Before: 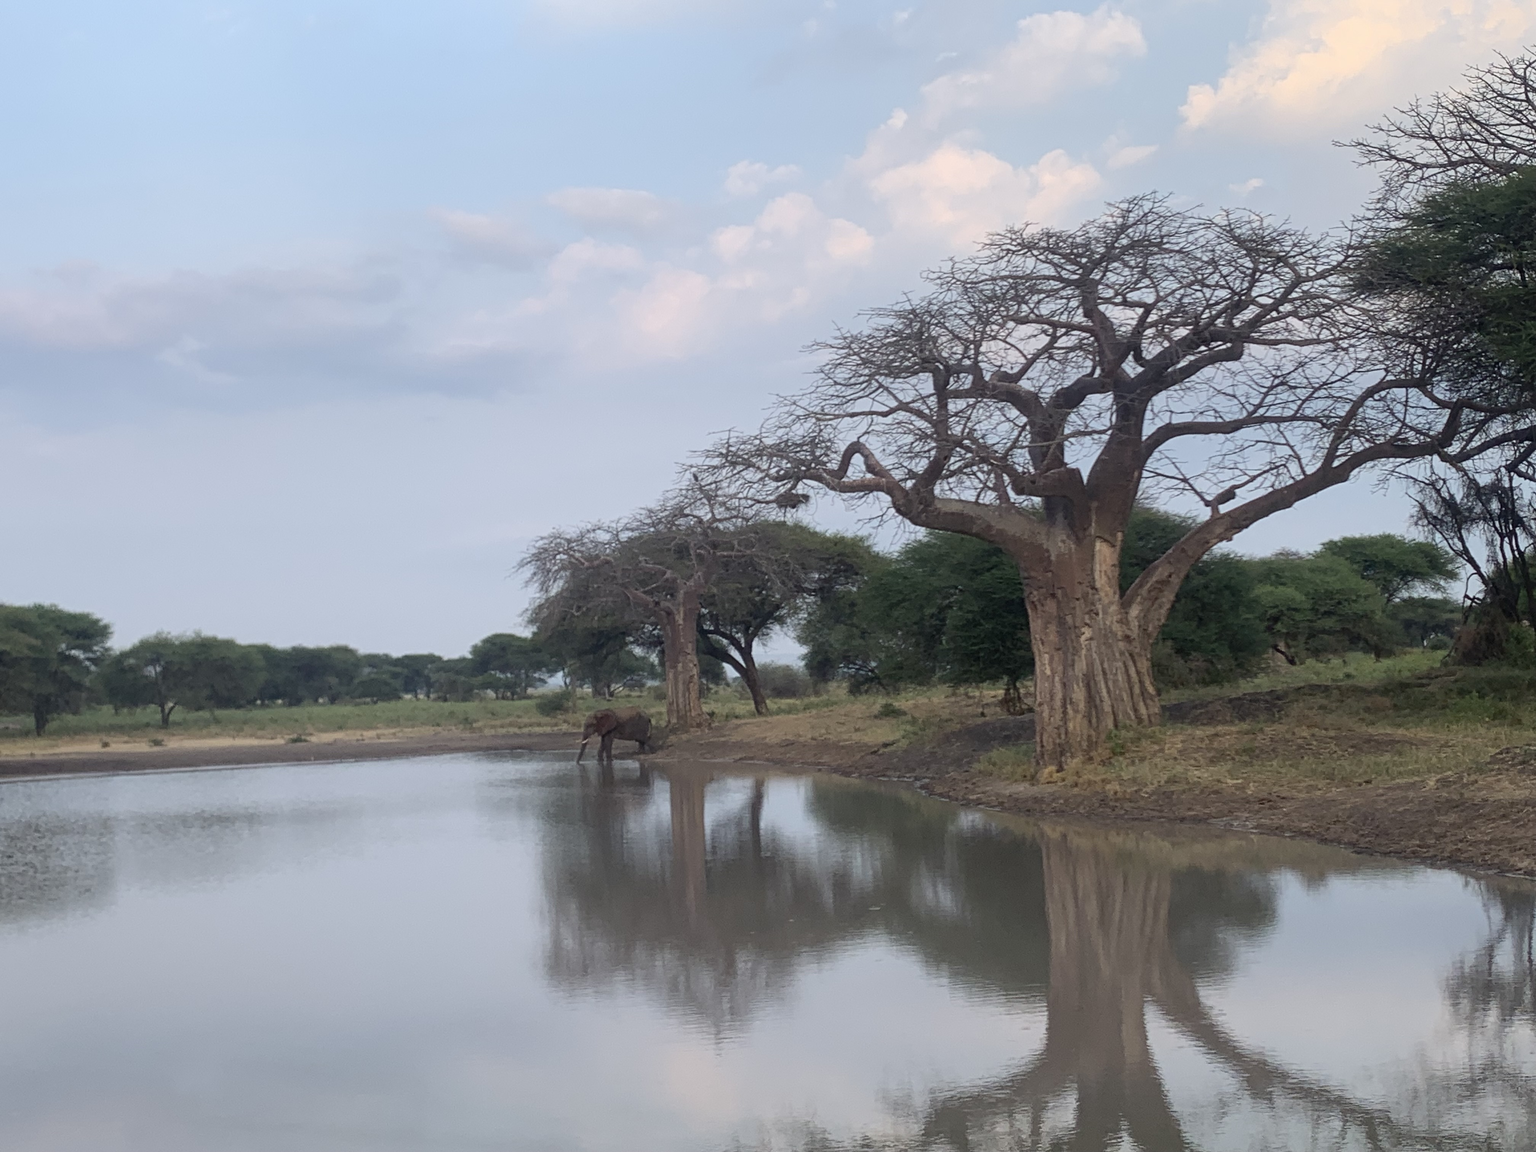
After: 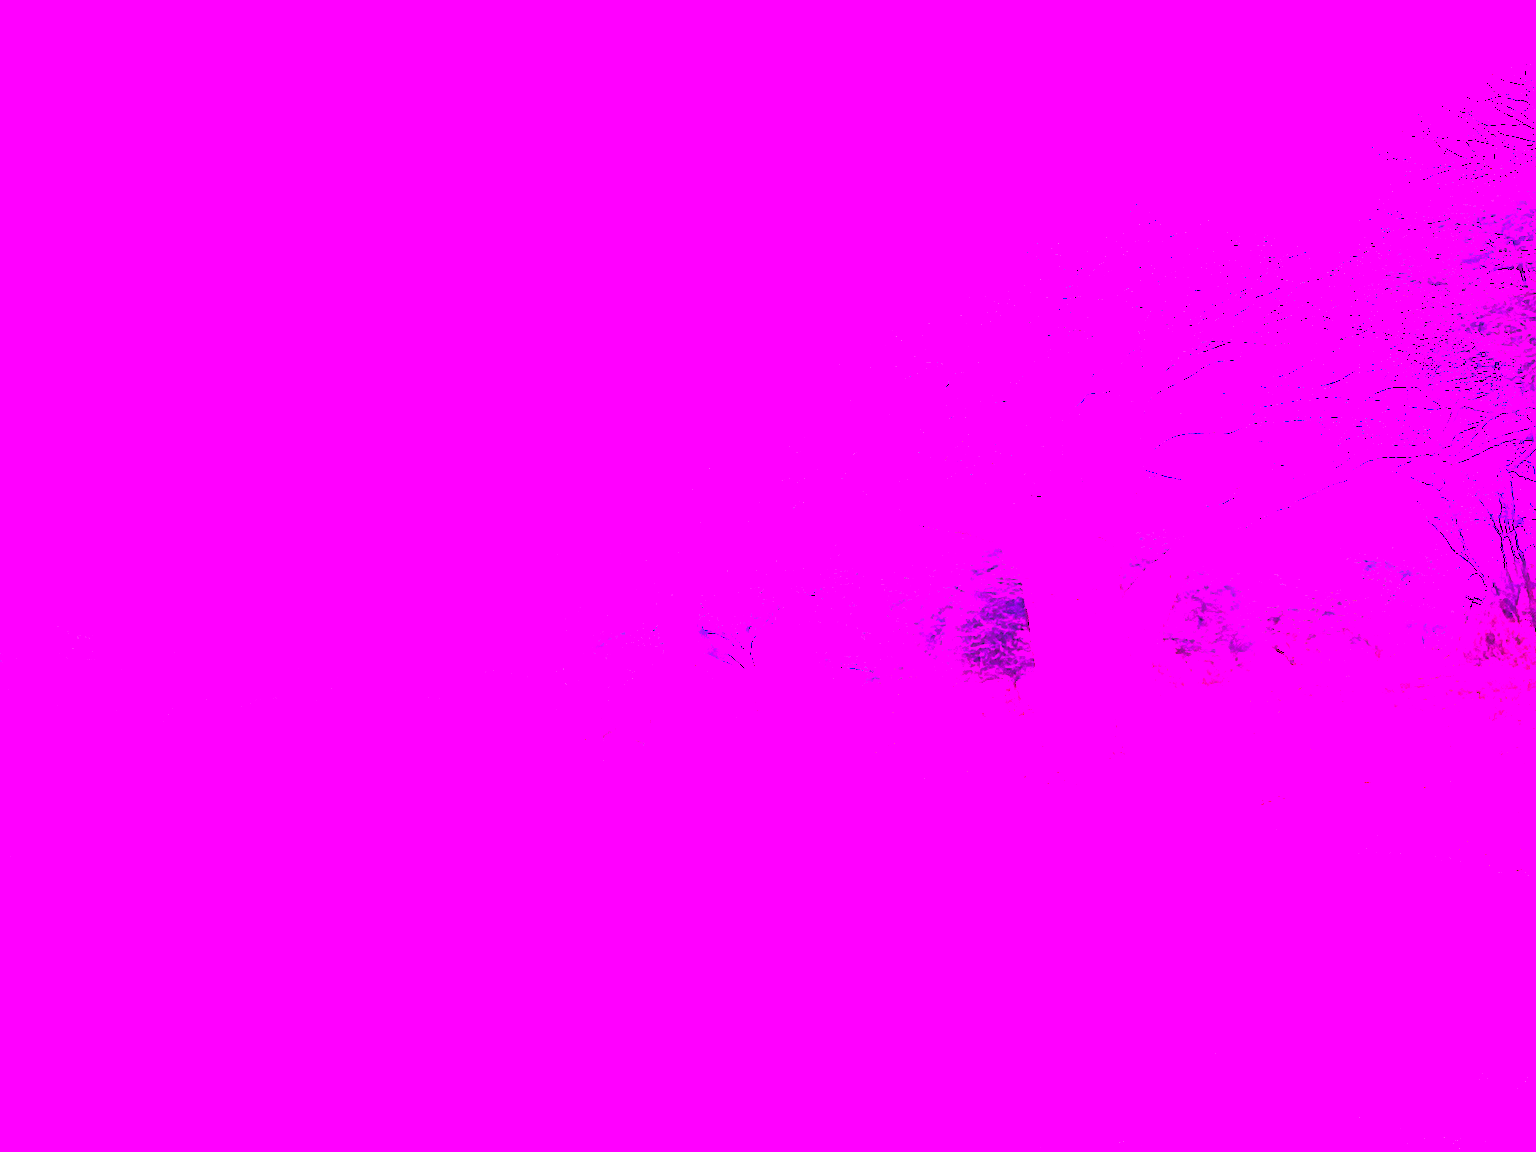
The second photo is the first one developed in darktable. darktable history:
white balance: red 8, blue 8
contrast equalizer: octaves 7, y [[0.502, 0.505, 0.512, 0.529, 0.564, 0.588], [0.5 ×6], [0.502, 0.505, 0.512, 0.529, 0.564, 0.588], [0, 0.001, 0.001, 0.004, 0.008, 0.011], [0, 0.001, 0.001, 0.004, 0.008, 0.011]], mix -1
